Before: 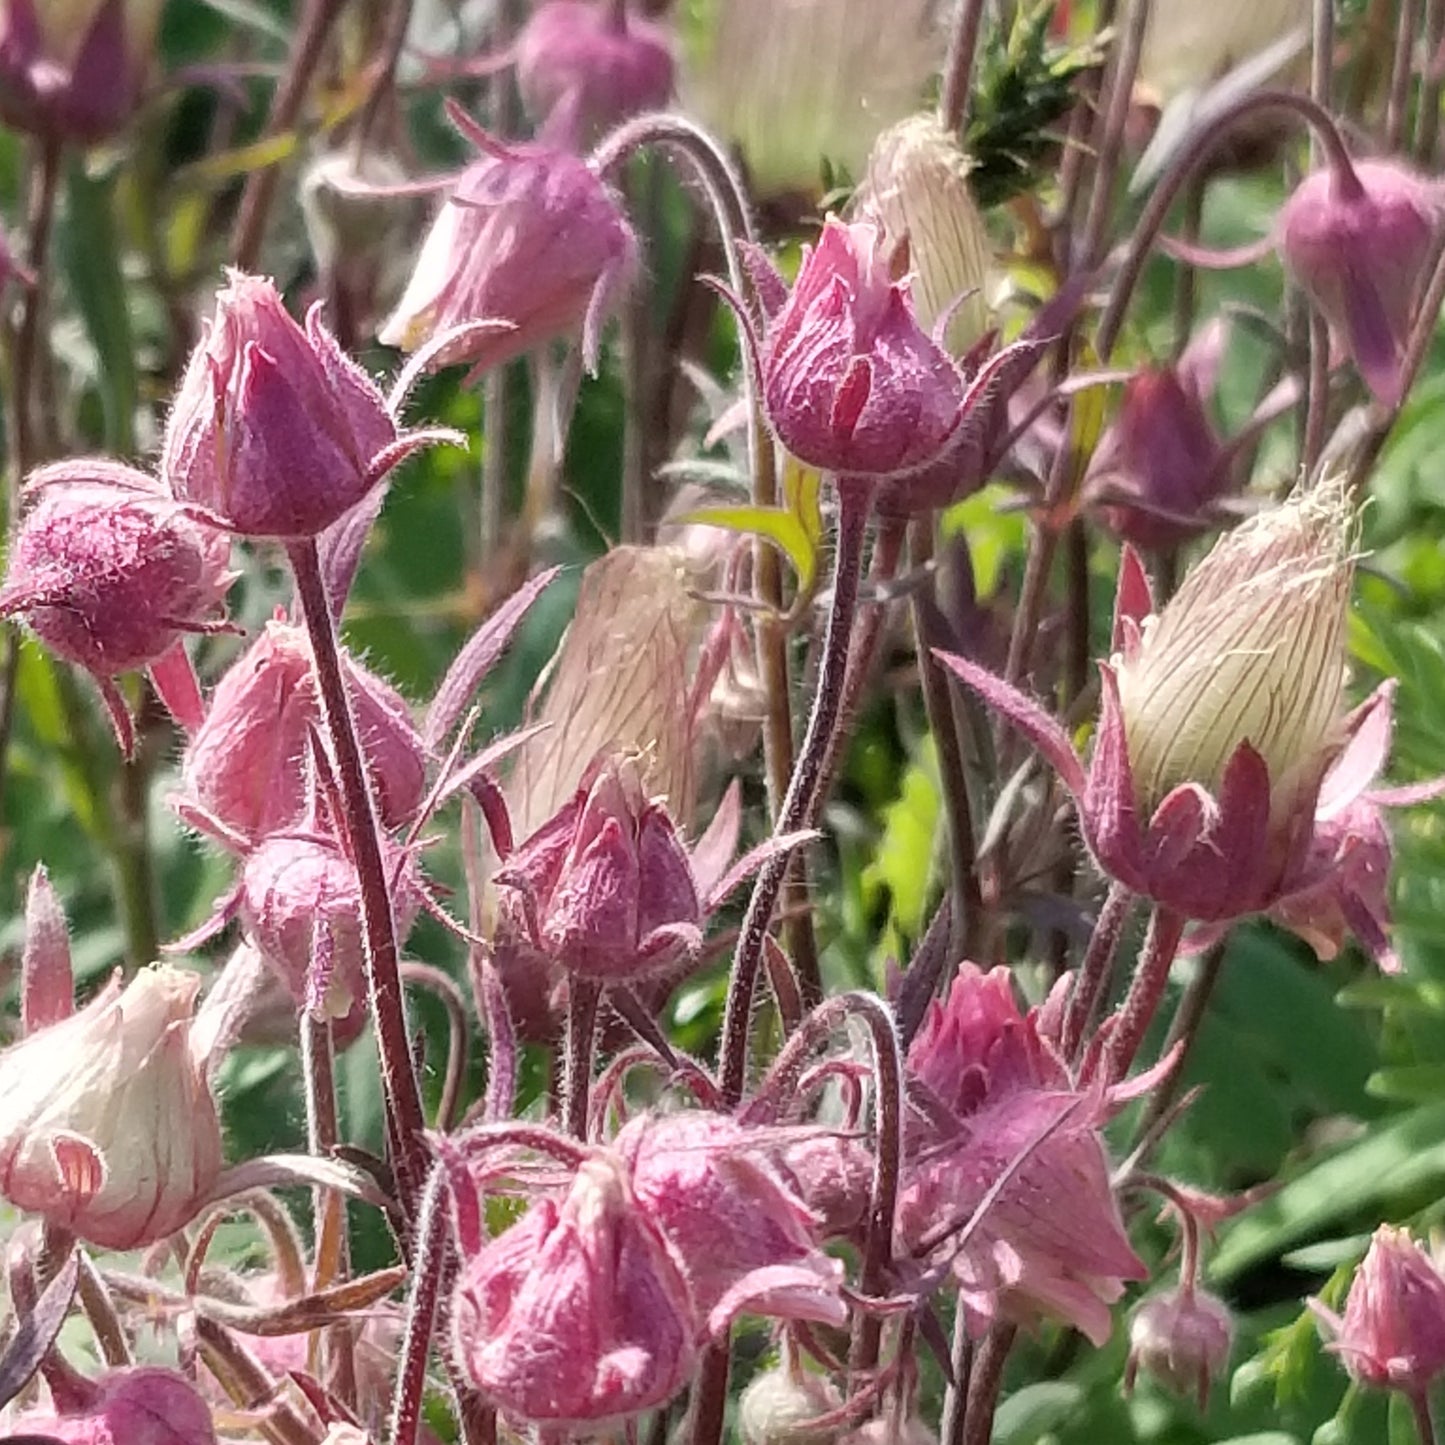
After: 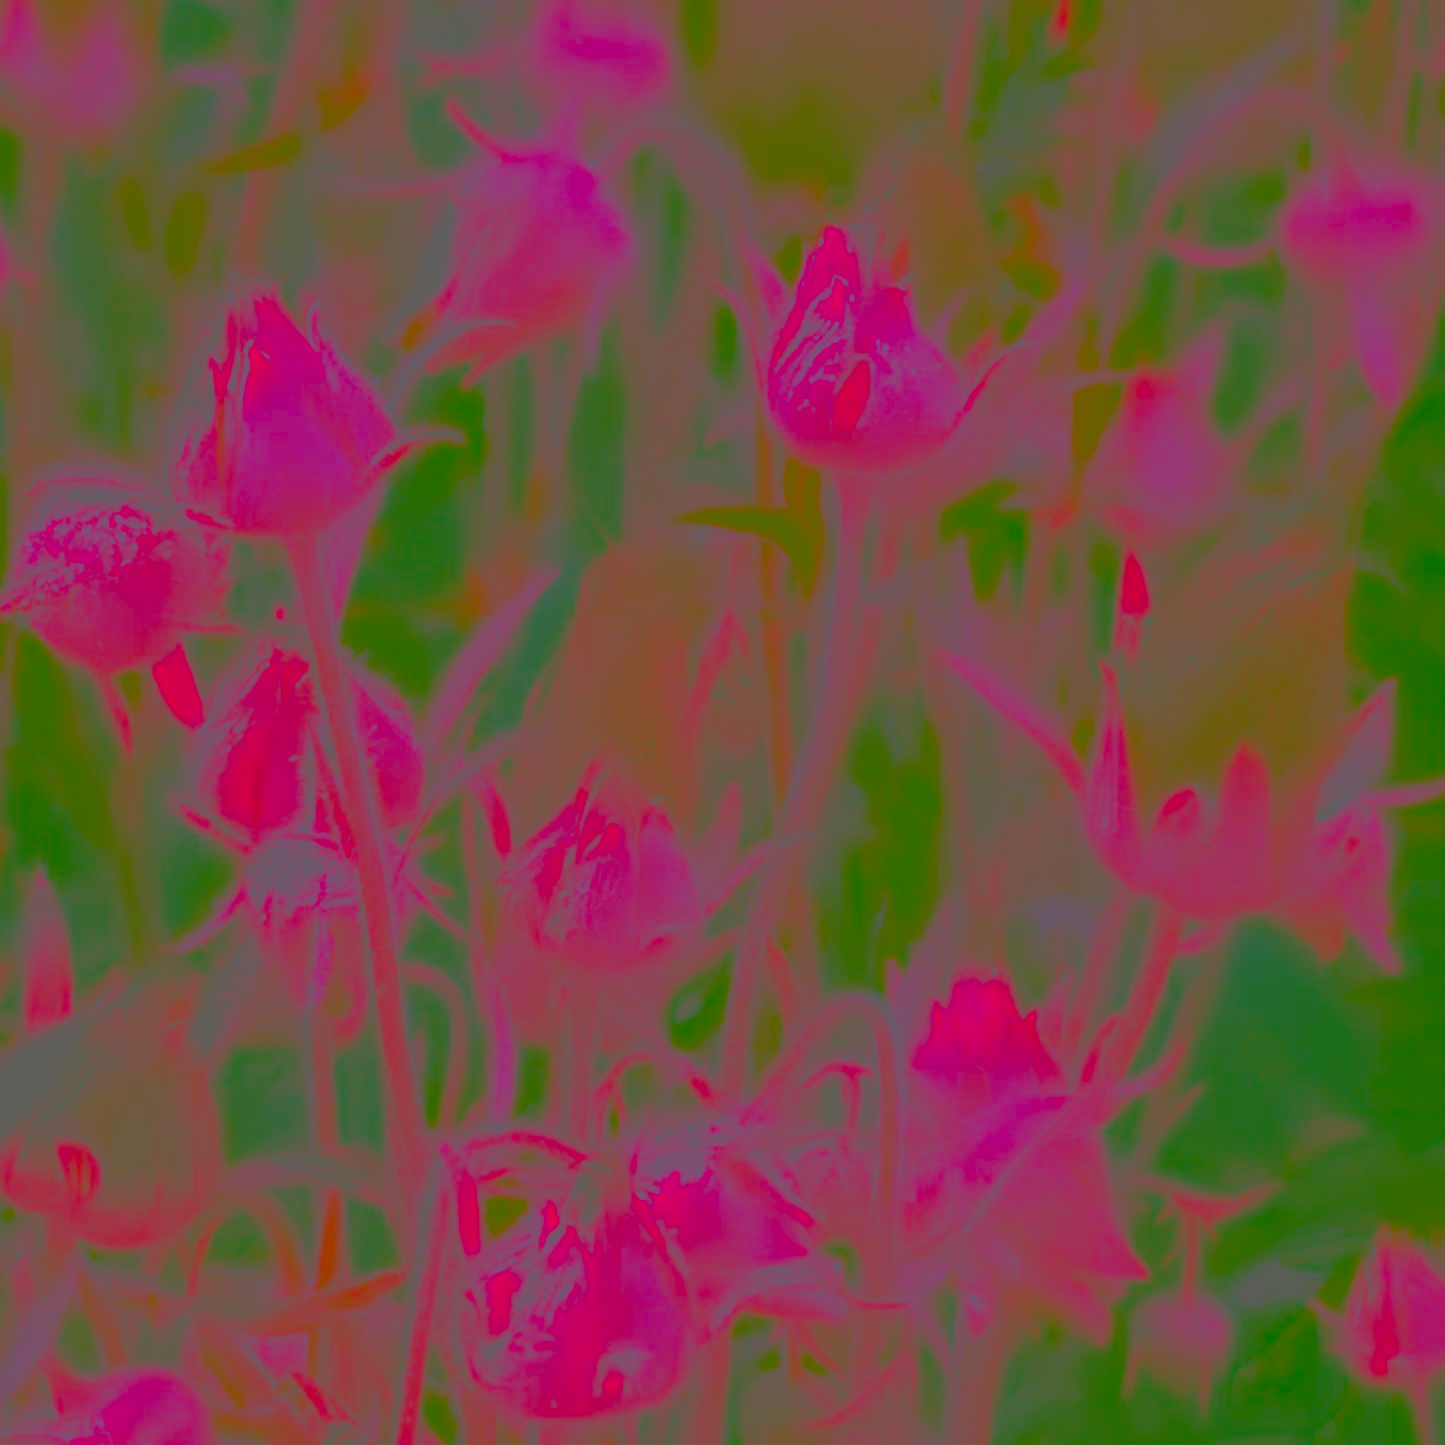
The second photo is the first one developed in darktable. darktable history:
contrast brightness saturation: contrast -0.99, brightness -0.17, saturation 0.75
contrast equalizer: octaves 7, y [[0.6 ×6], [0.55 ×6], [0 ×6], [0 ×6], [0 ×6]], mix -0.1
